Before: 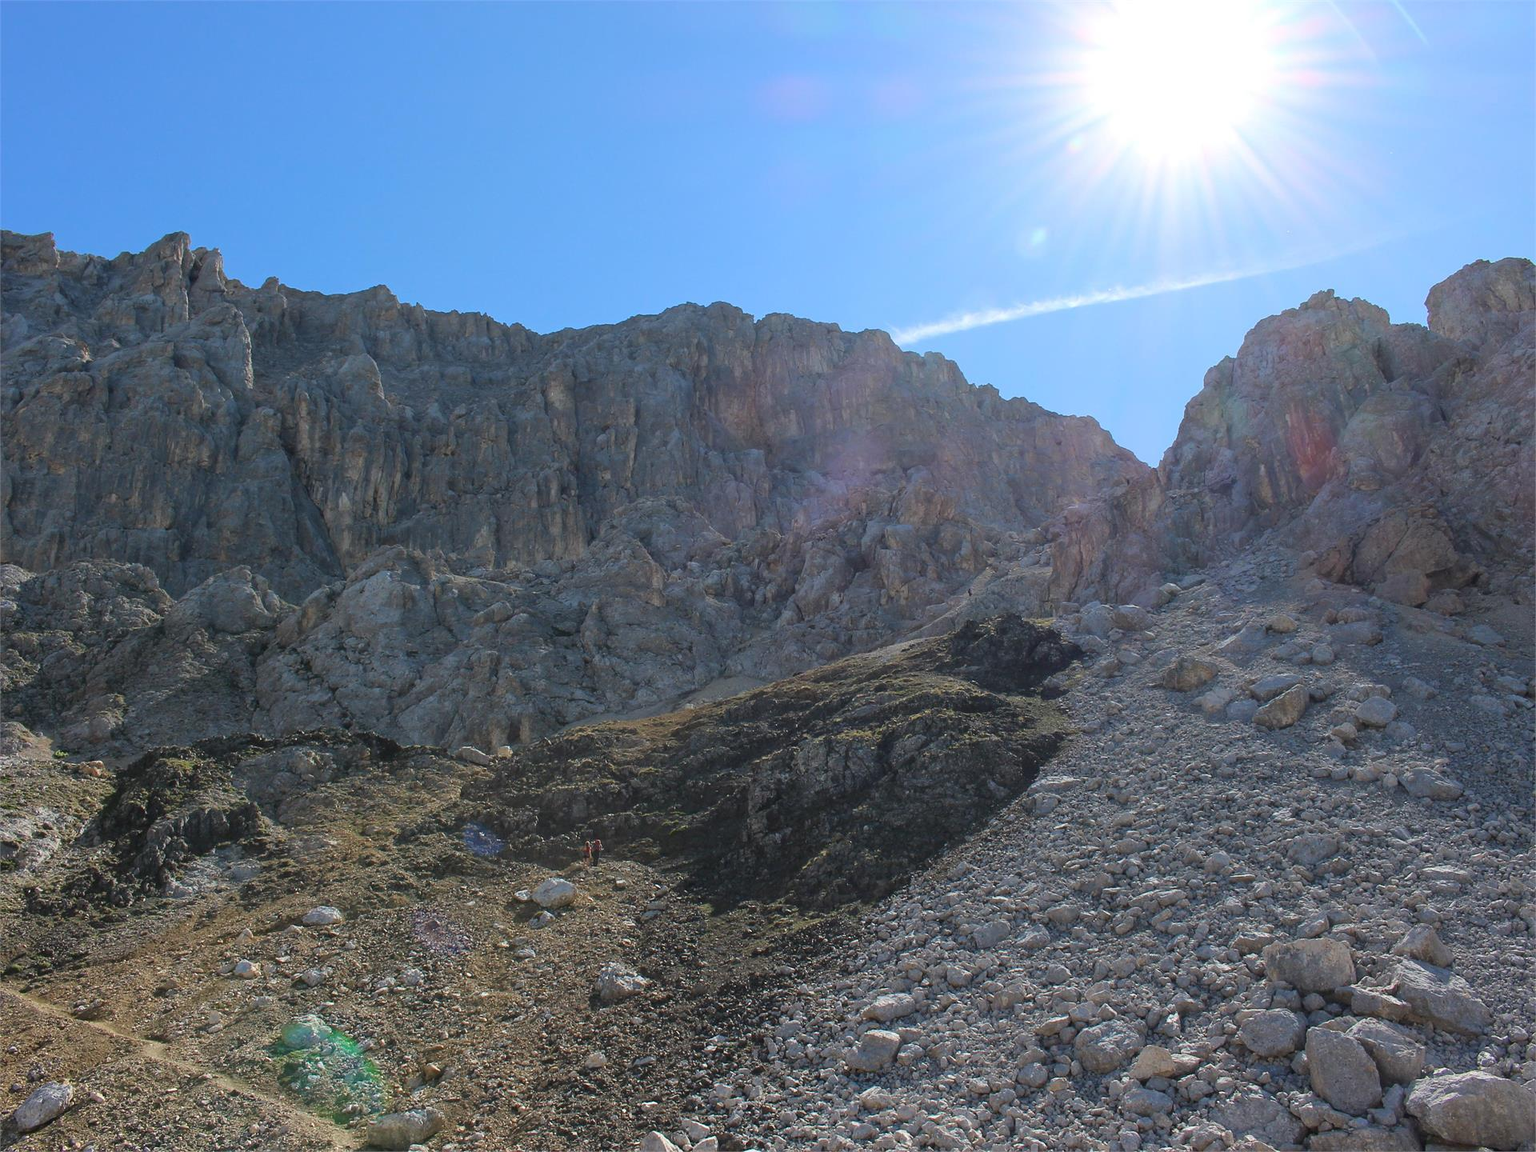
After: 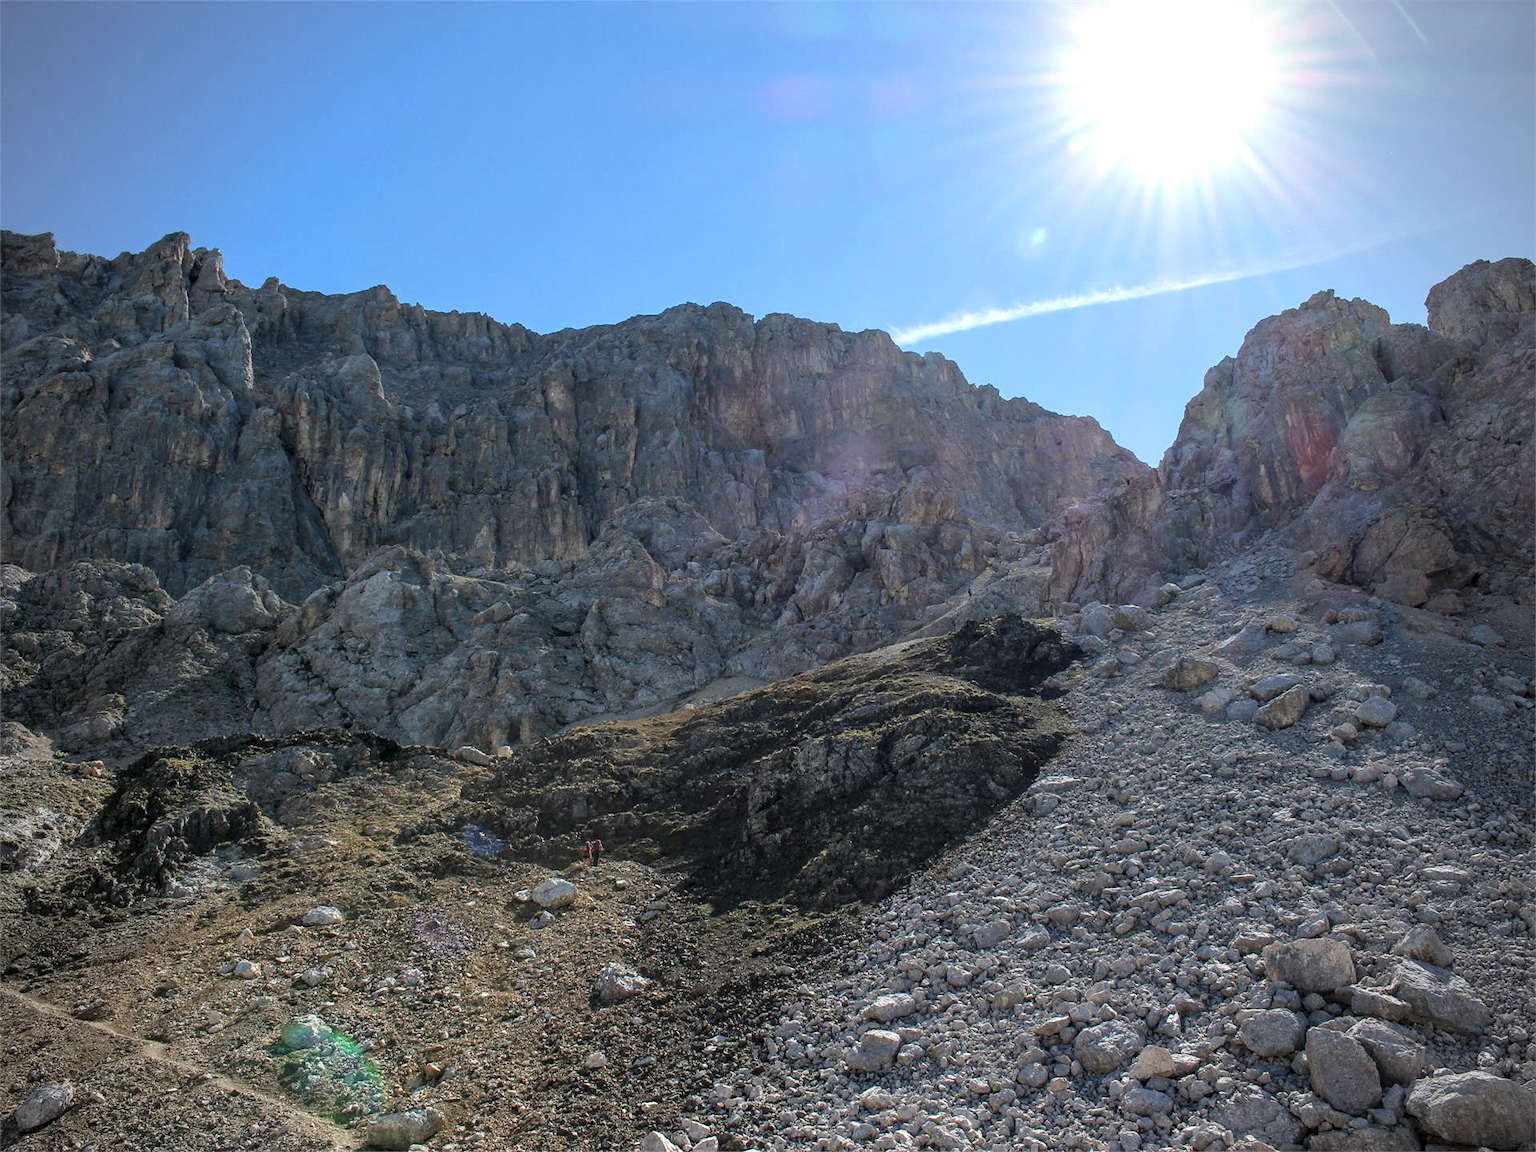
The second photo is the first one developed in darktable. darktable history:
vignetting: unbound false
local contrast: detail 150%
